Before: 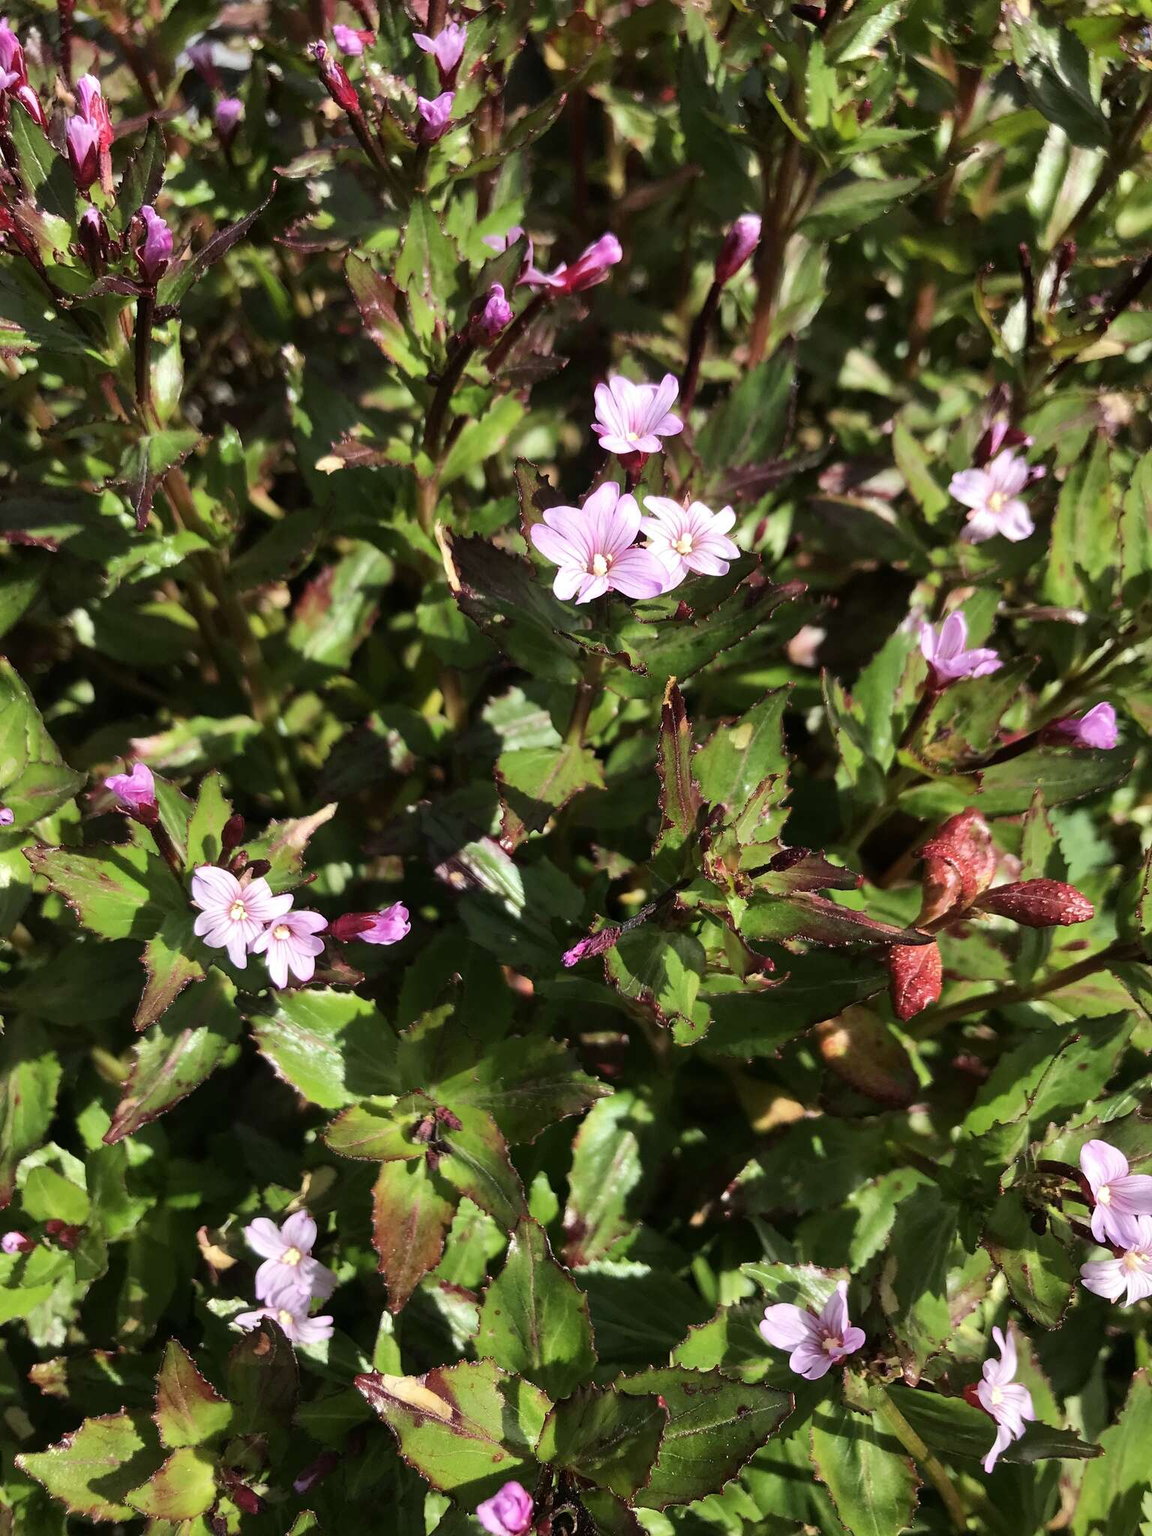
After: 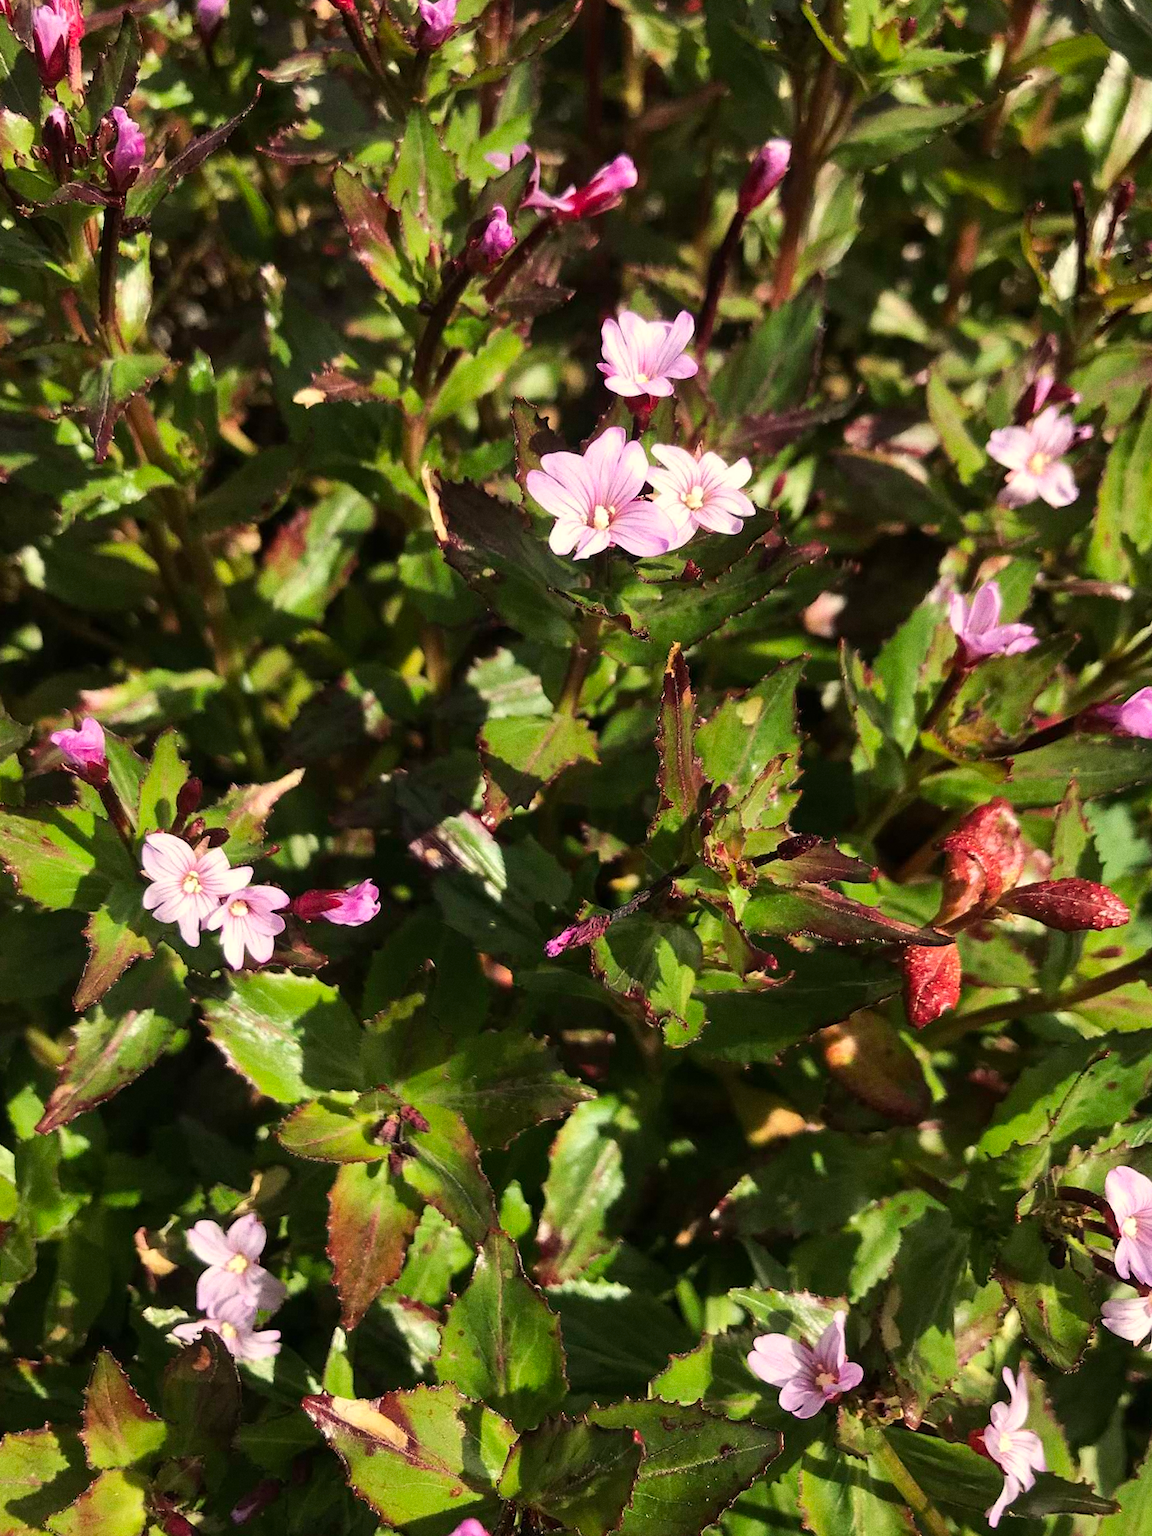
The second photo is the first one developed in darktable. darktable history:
tone curve: curves: ch0 [(0, 0) (0.003, 0.003) (0.011, 0.011) (0.025, 0.024) (0.044, 0.043) (0.069, 0.068) (0.1, 0.098) (0.136, 0.133) (0.177, 0.174) (0.224, 0.22) (0.277, 0.272) (0.335, 0.329) (0.399, 0.391) (0.468, 0.459) (0.543, 0.545) (0.623, 0.625) (0.709, 0.711) (0.801, 0.802) (0.898, 0.898) (1, 1)], preserve colors none
grain: on, module defaults
white balance: red 1.045, blue 0.932
crop and rotate: angle -1.96°, left 3.097%, top 4.154%, right 1.586%, bottom 0.529%
